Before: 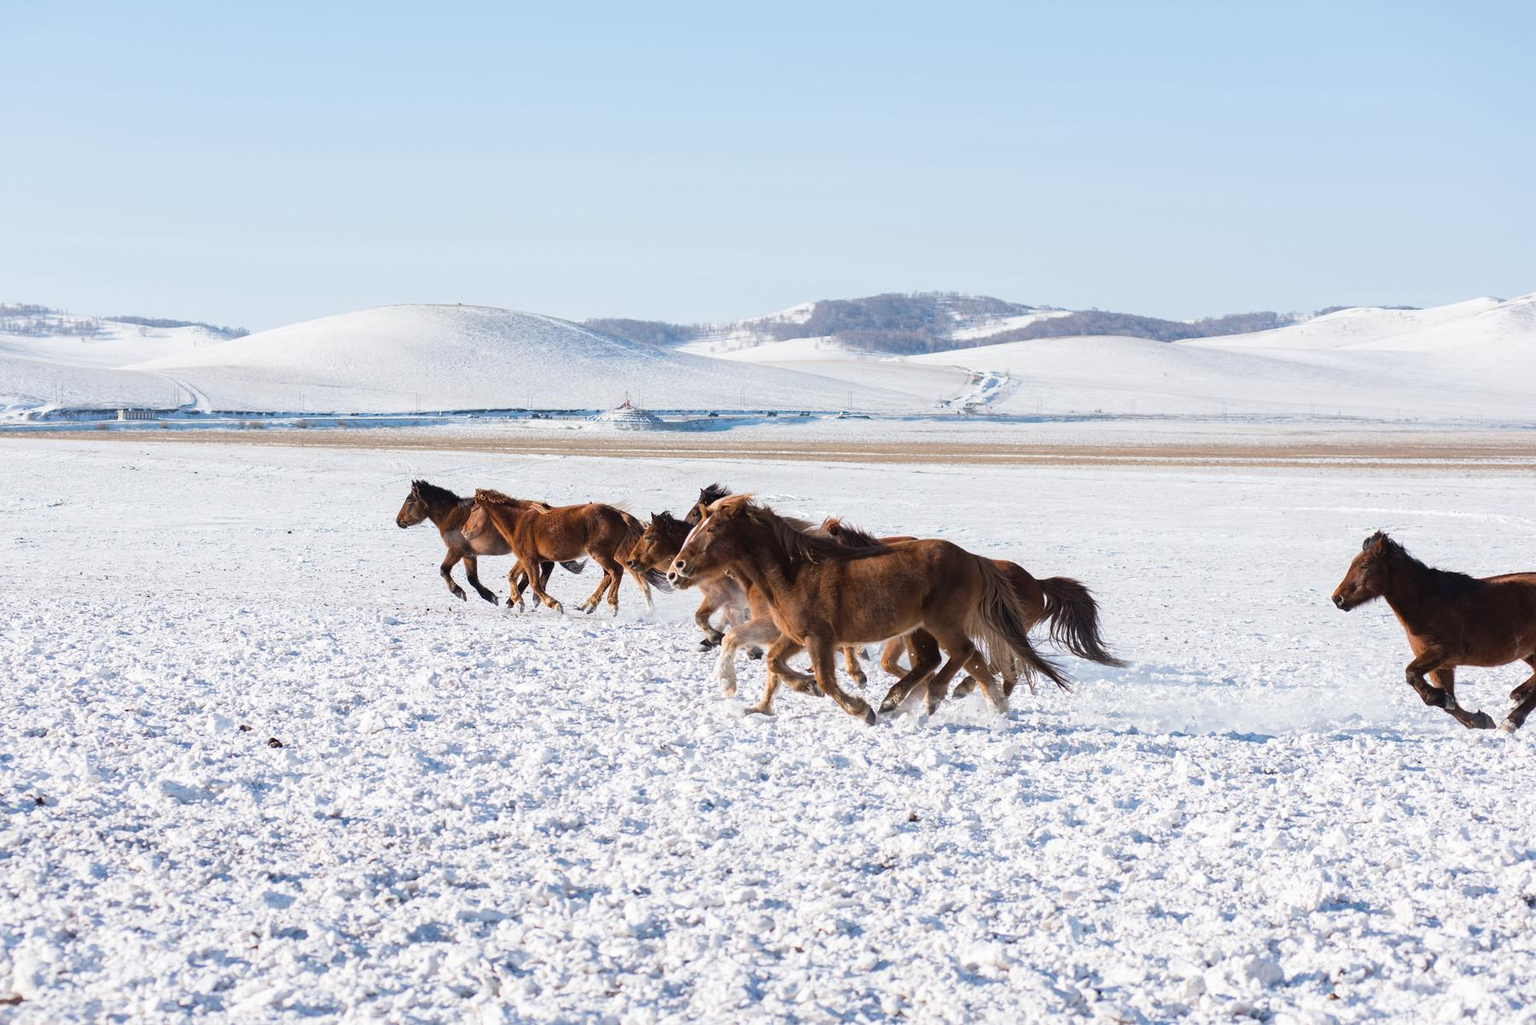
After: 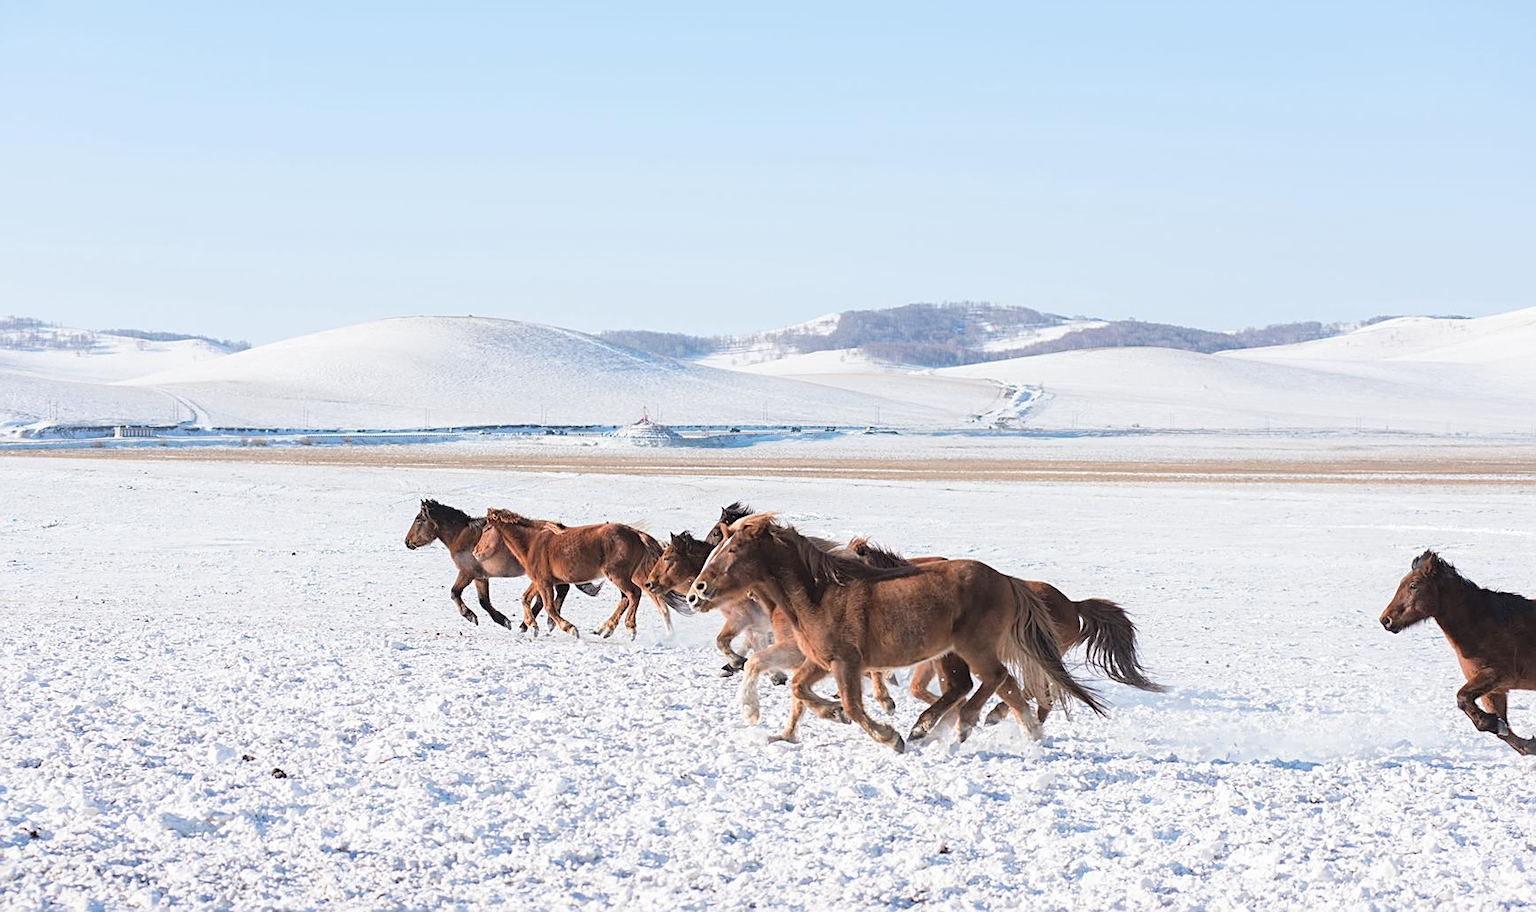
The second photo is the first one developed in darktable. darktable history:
color zones: curves: ch1 [(0, 0.469) (0.072, 0.457) (0.243, 0.494) (0.429, 0.5) (0.571, 0.5) (0.714, 0.5) (0.857, 0.5) (1, 0.469)]; ch2 [(0, 0.499) (0.143, 0.467) (0.242, 0.436) (0.429, 0.493) (0.571, 0.5) (0.714, 0.5) (0.857, 0.5) (1, 0.499)]
crop and rotate: angle 0.143°, left 0.356%, right 3.237%, bottom 14.133%
contrast brightness saturation: brightness 0.153
sharpen: on, module defaults
